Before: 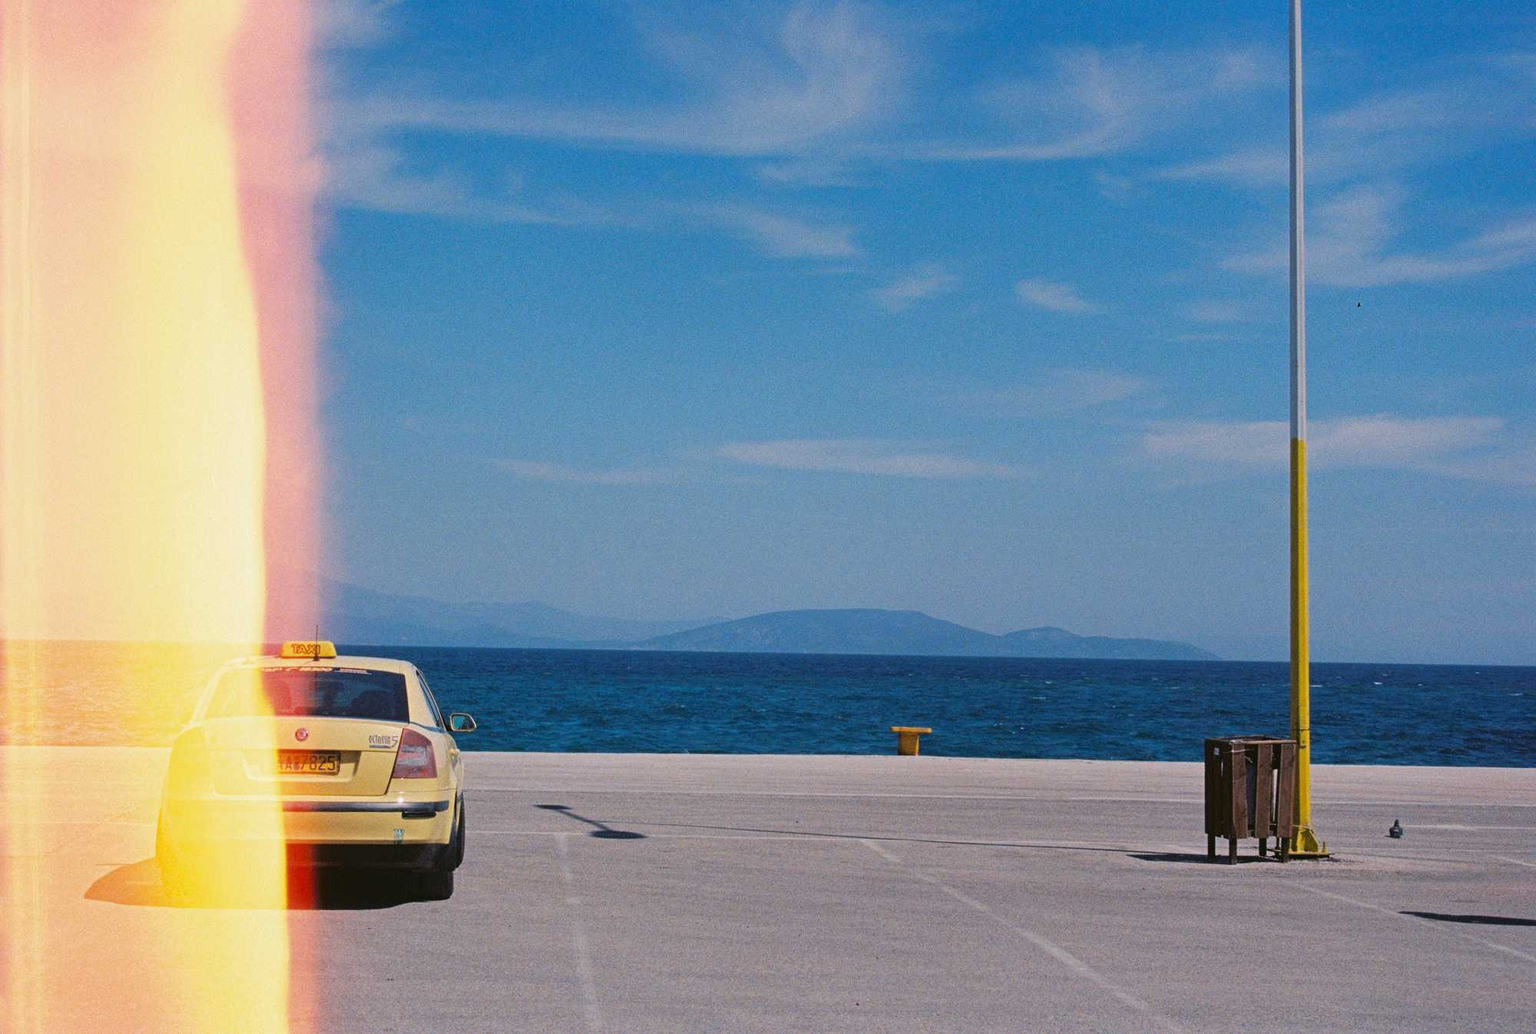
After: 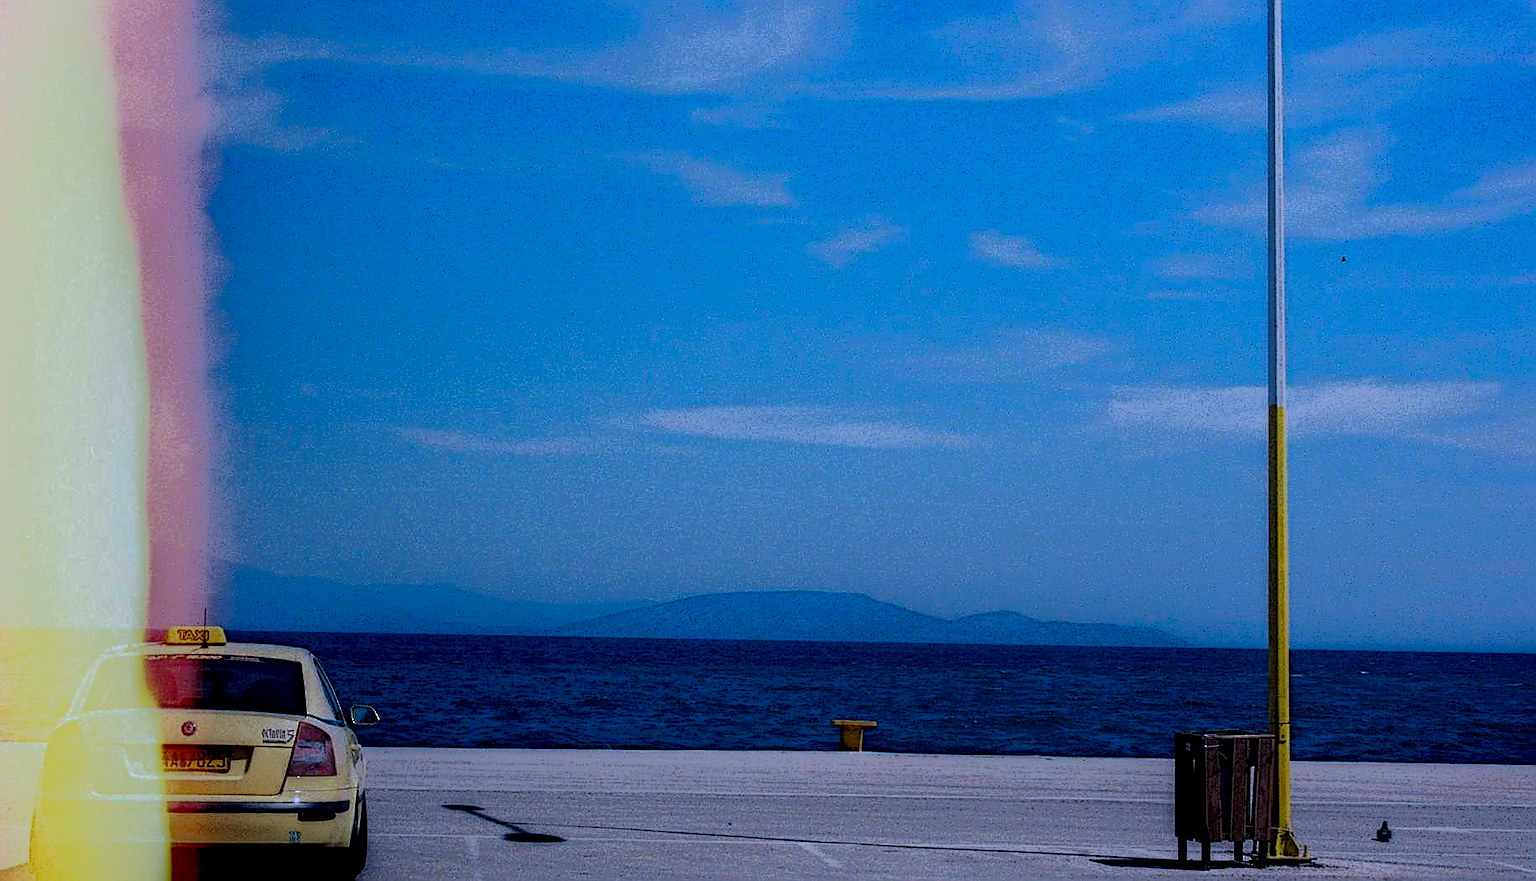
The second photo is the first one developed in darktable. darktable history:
crop: left 8.434%, top 6.558%, bottom 15.35%
exposure: black level correction 0.001, exposure 0.016 EV, compensate highlight preservation false
sharpen: radius 1.397, amount 1.25, threshold 0.646
color calibration: gray › normalize channels true, illuminant custom, x 0.391, y 0.392, temperature 3869.84 K, gamut compression 0.006
local contrast: highlights 1%, shadows 218%, detail 164%, midtone range 0.008
